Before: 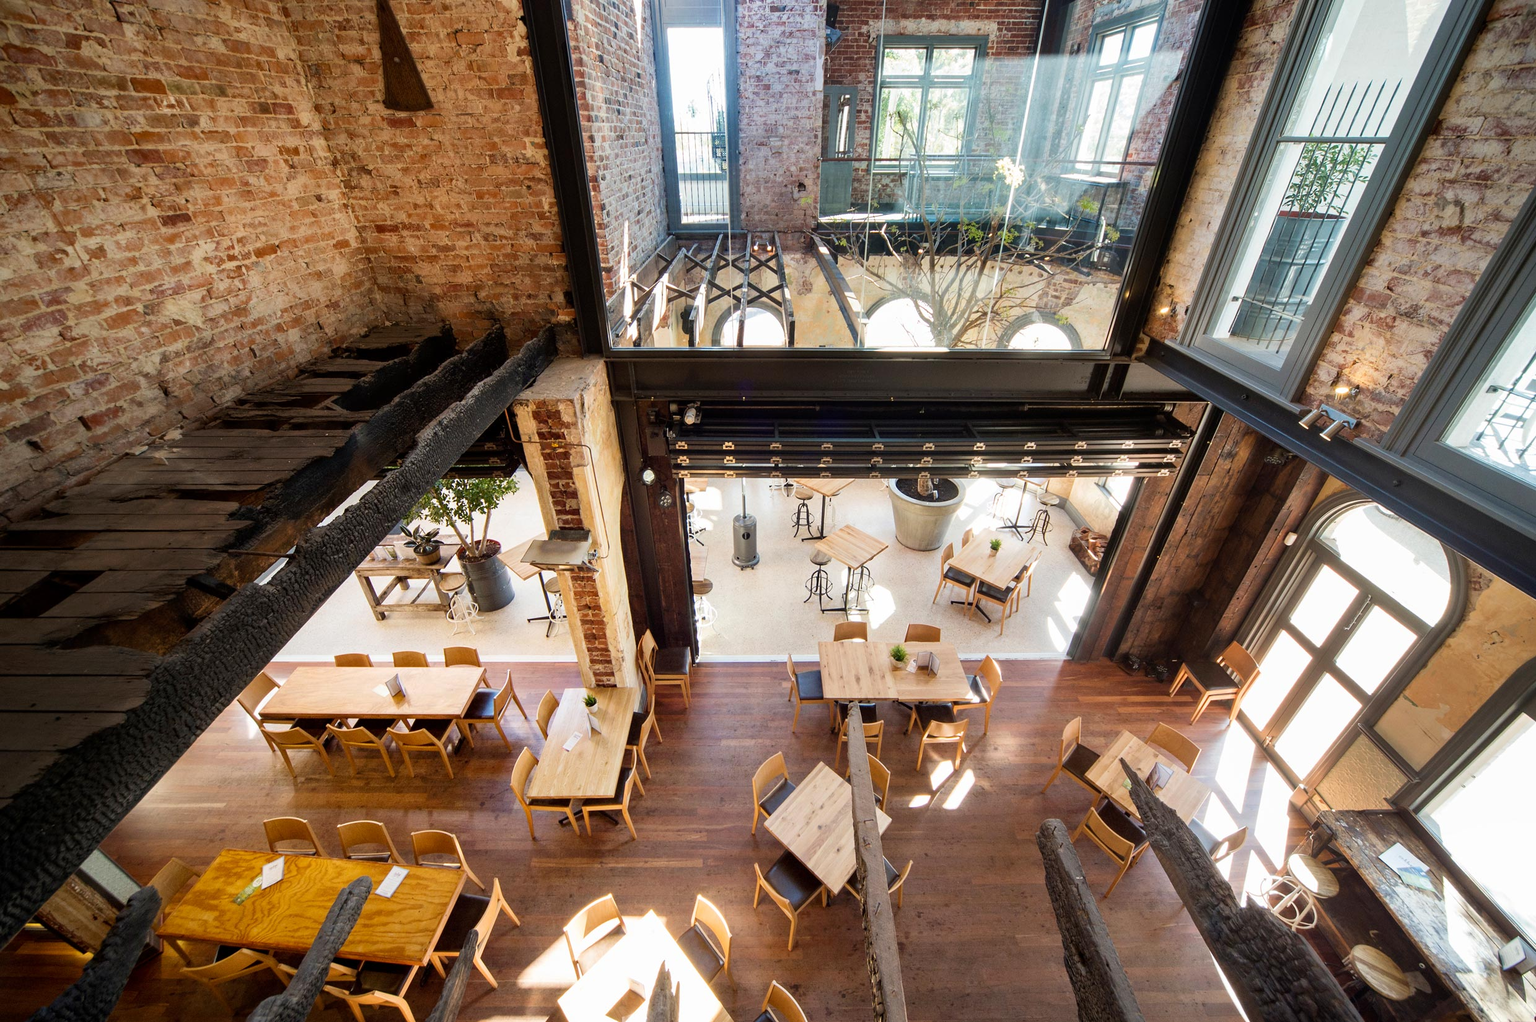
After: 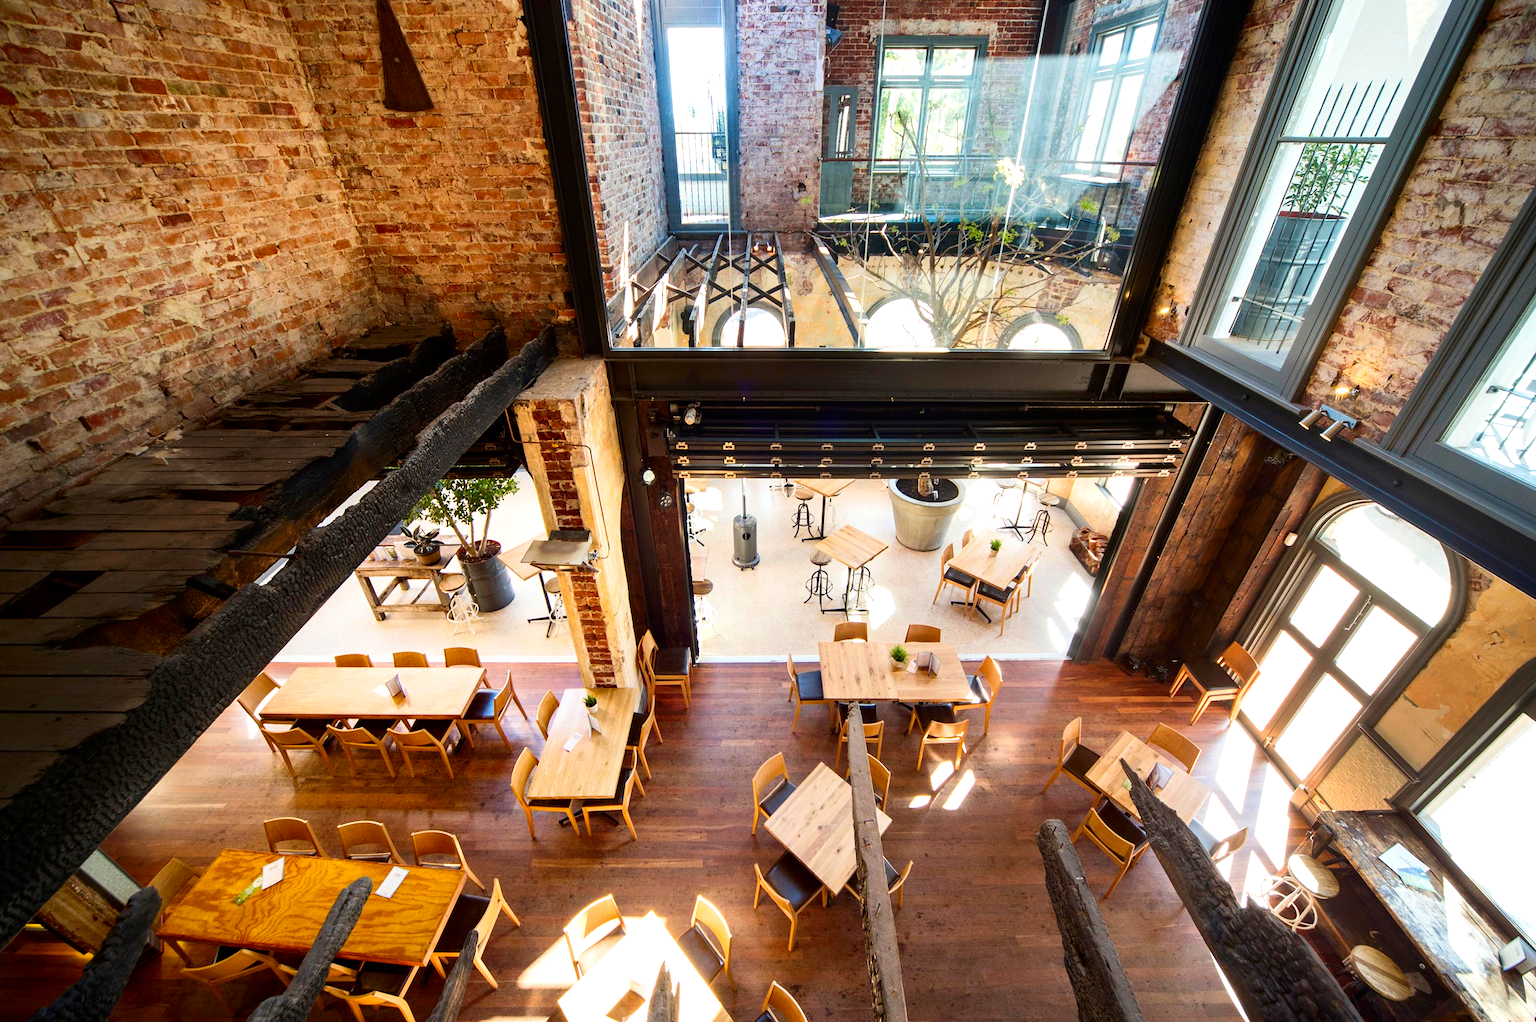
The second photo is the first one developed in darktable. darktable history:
contrast brightness saturation: contrast 0.161, saturation 0.327
levels: levels [0, 0.48, 0.961]
exposure: compensate exposure bias true, compensate highlight preservation false
